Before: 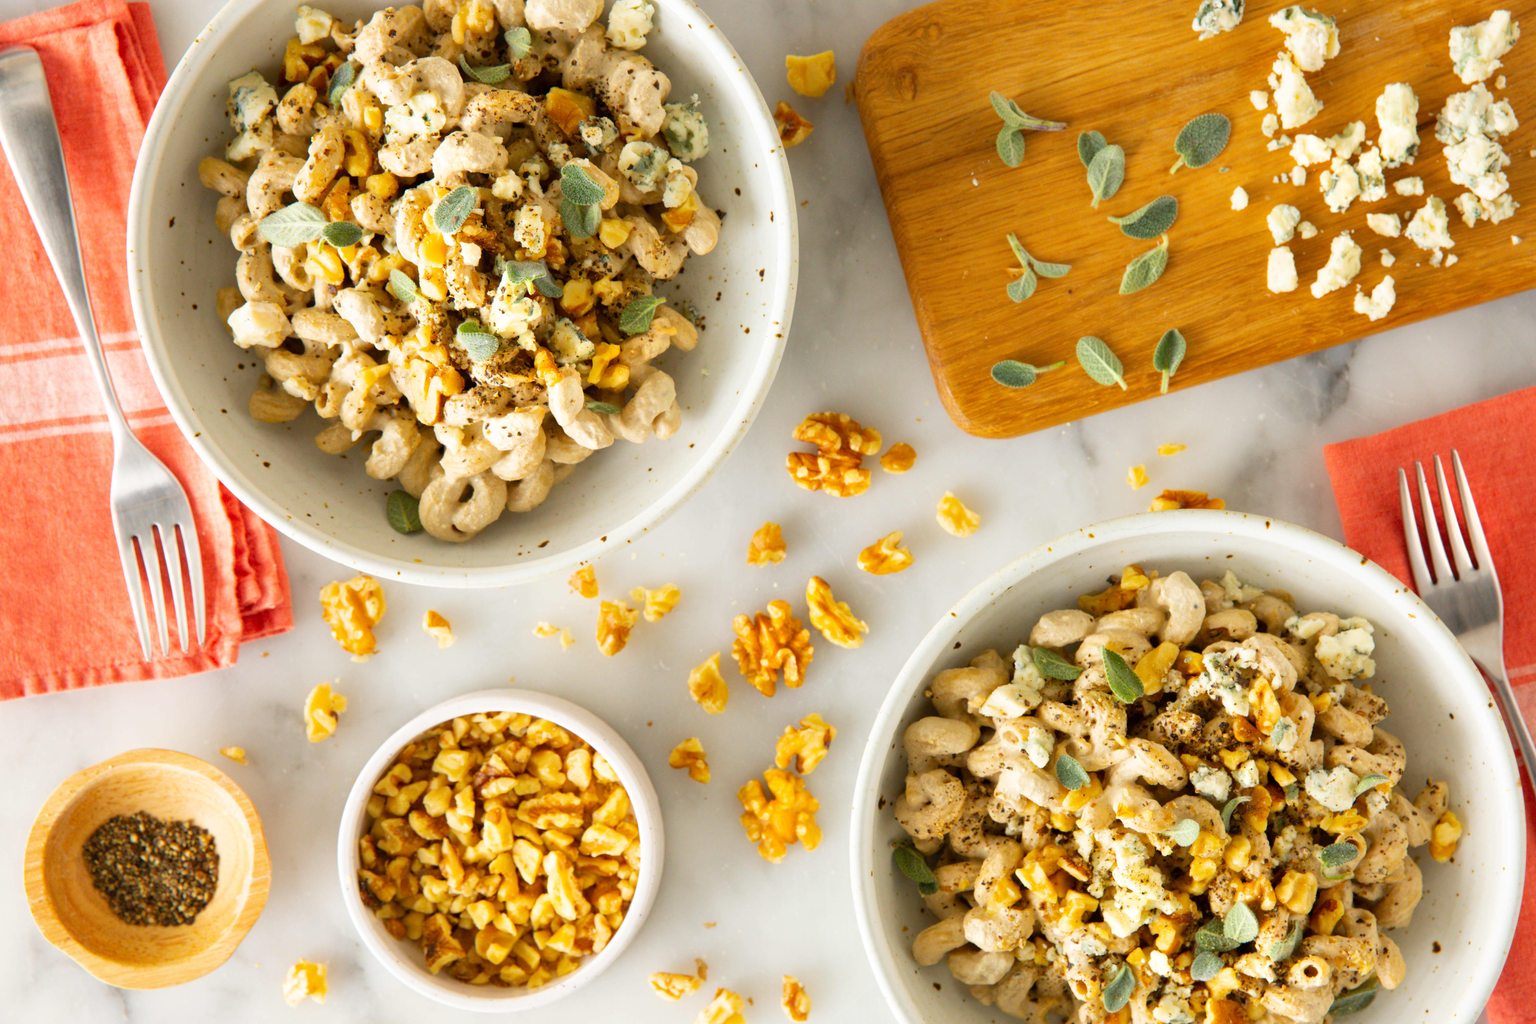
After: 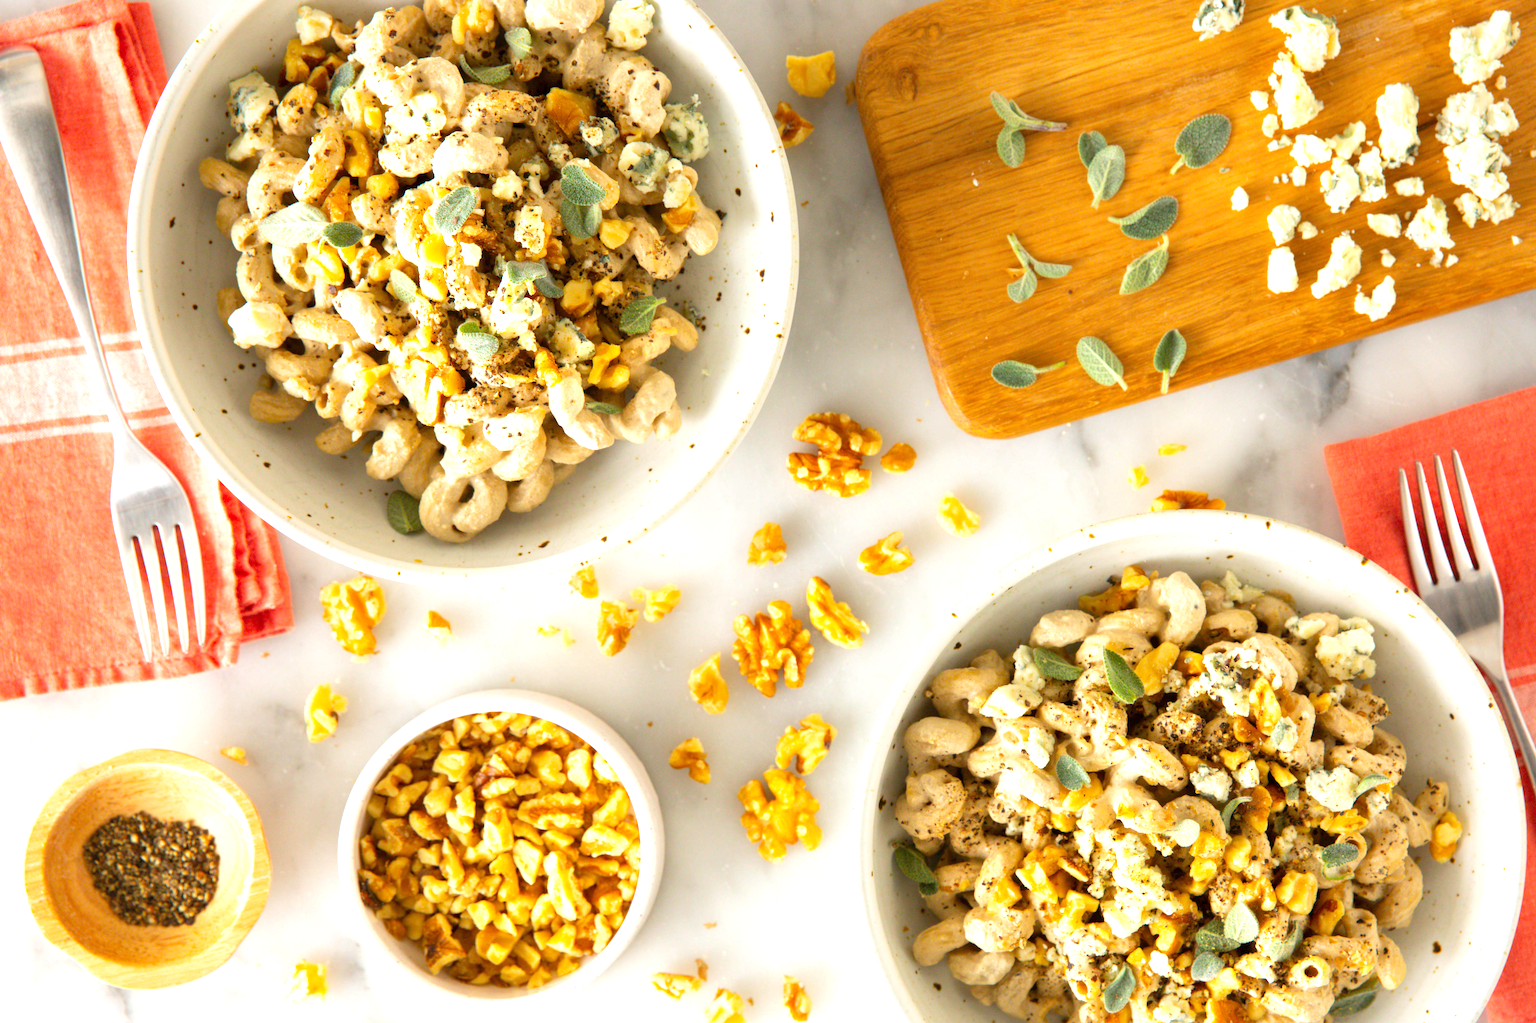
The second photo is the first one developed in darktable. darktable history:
exposure: exposure 0.507 EV, compensate highlight preservation false
